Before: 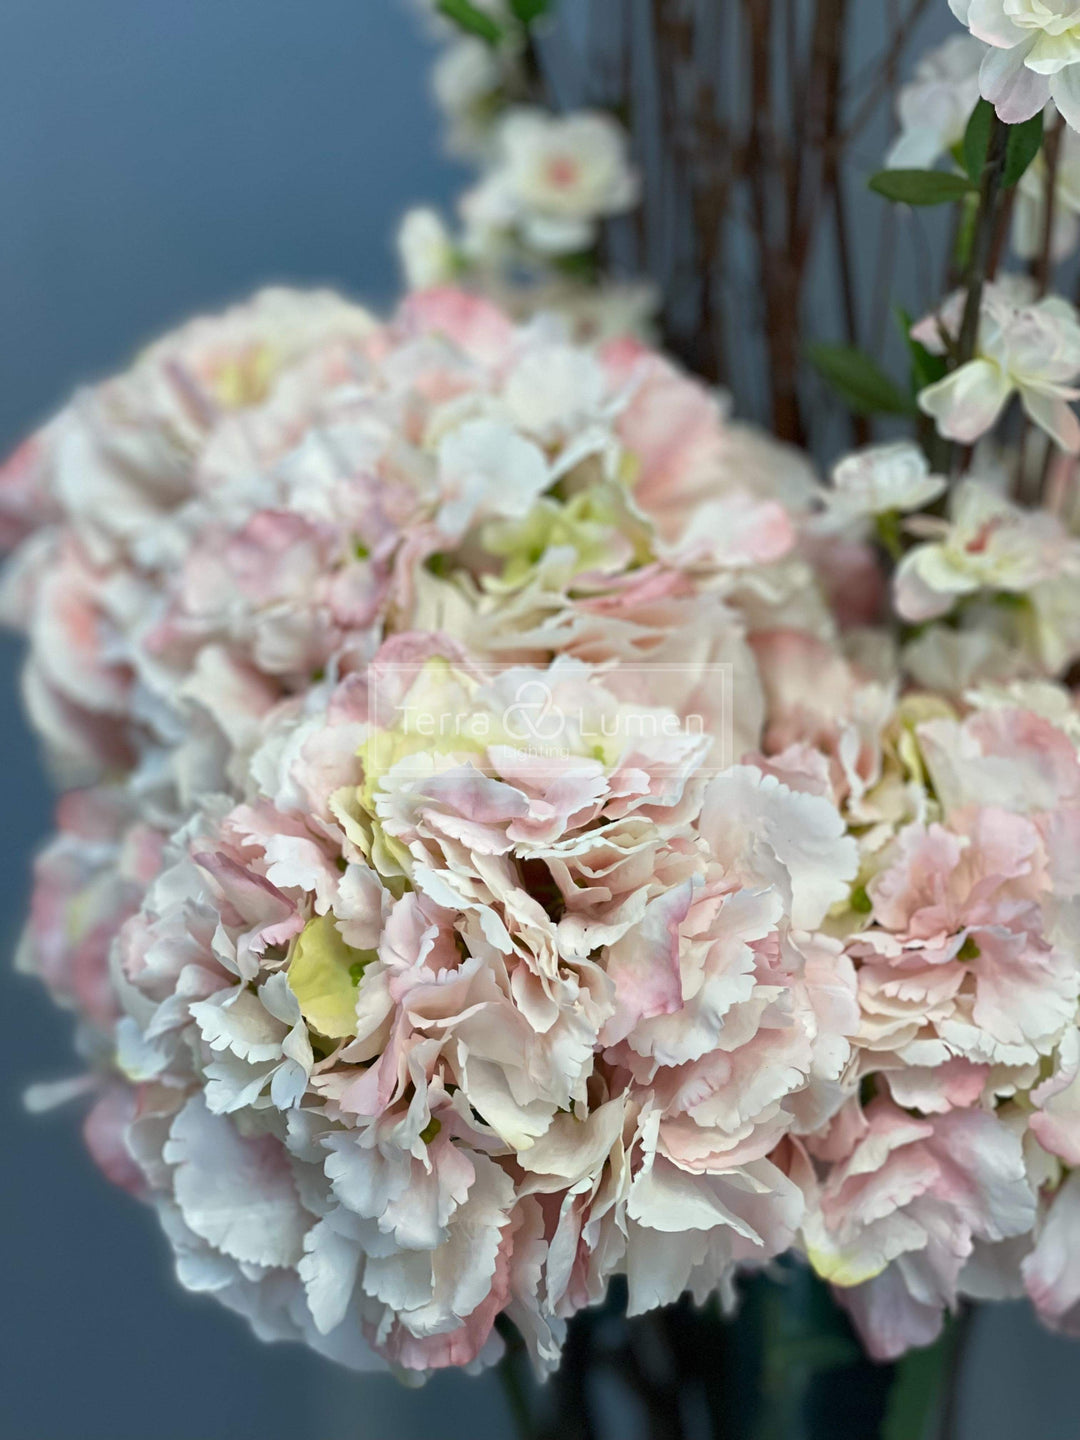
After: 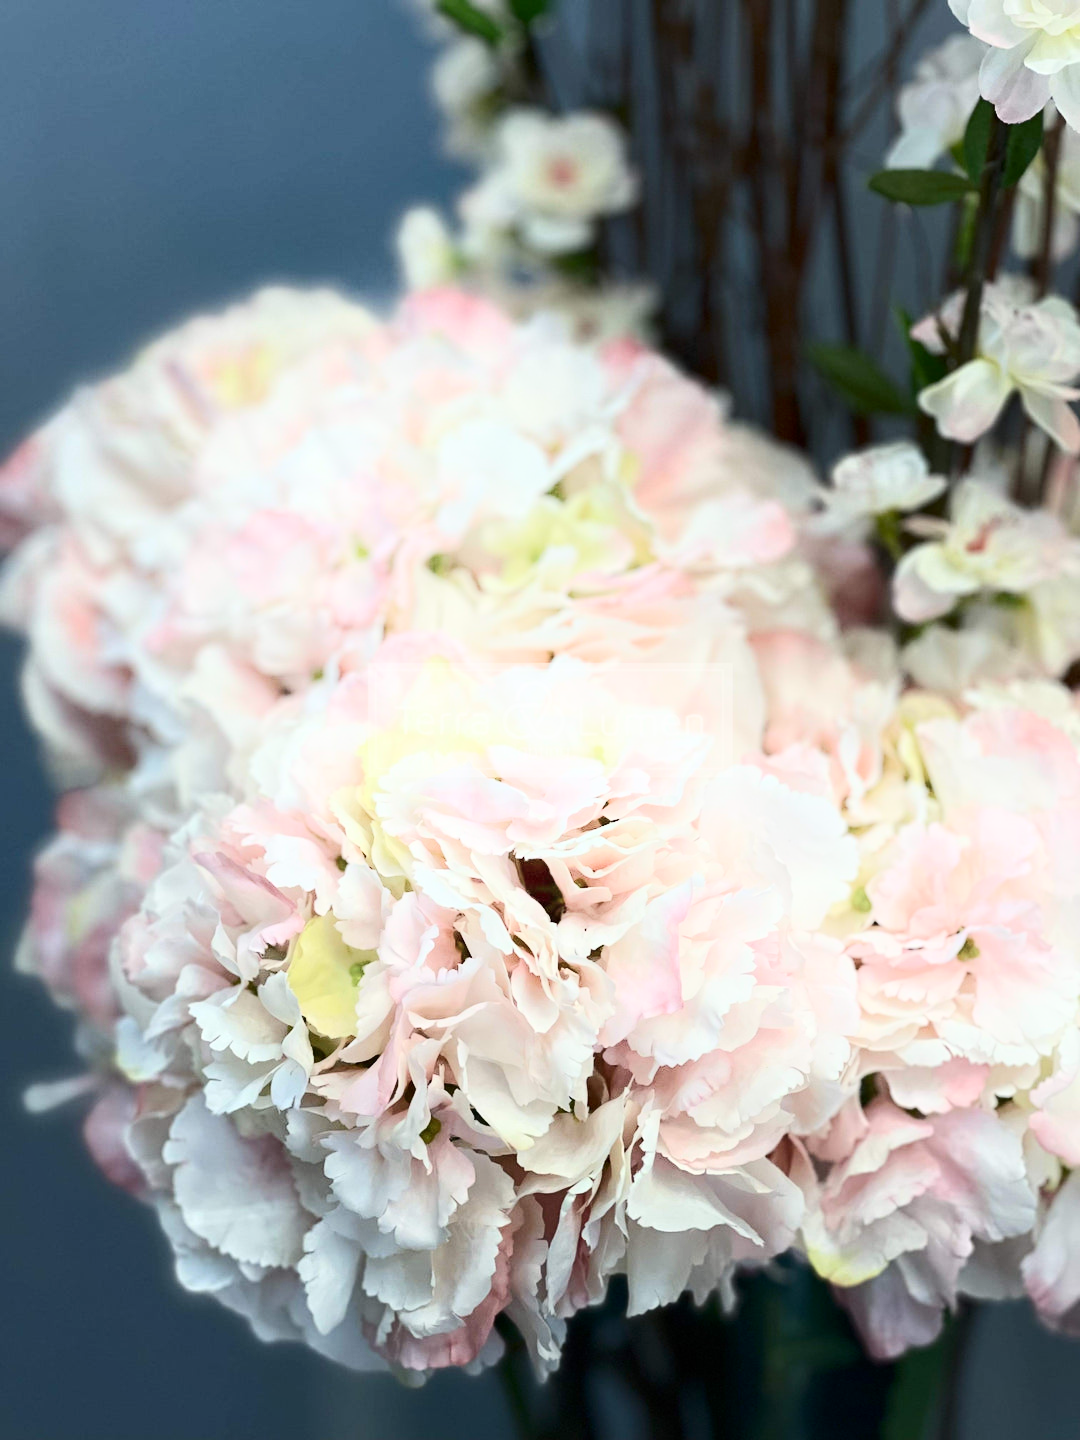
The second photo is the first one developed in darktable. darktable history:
shadows and highlights: shadows -21.03, highlights 99.86, soften with gaussian
contrast brightness saturation: contrast 0.225
